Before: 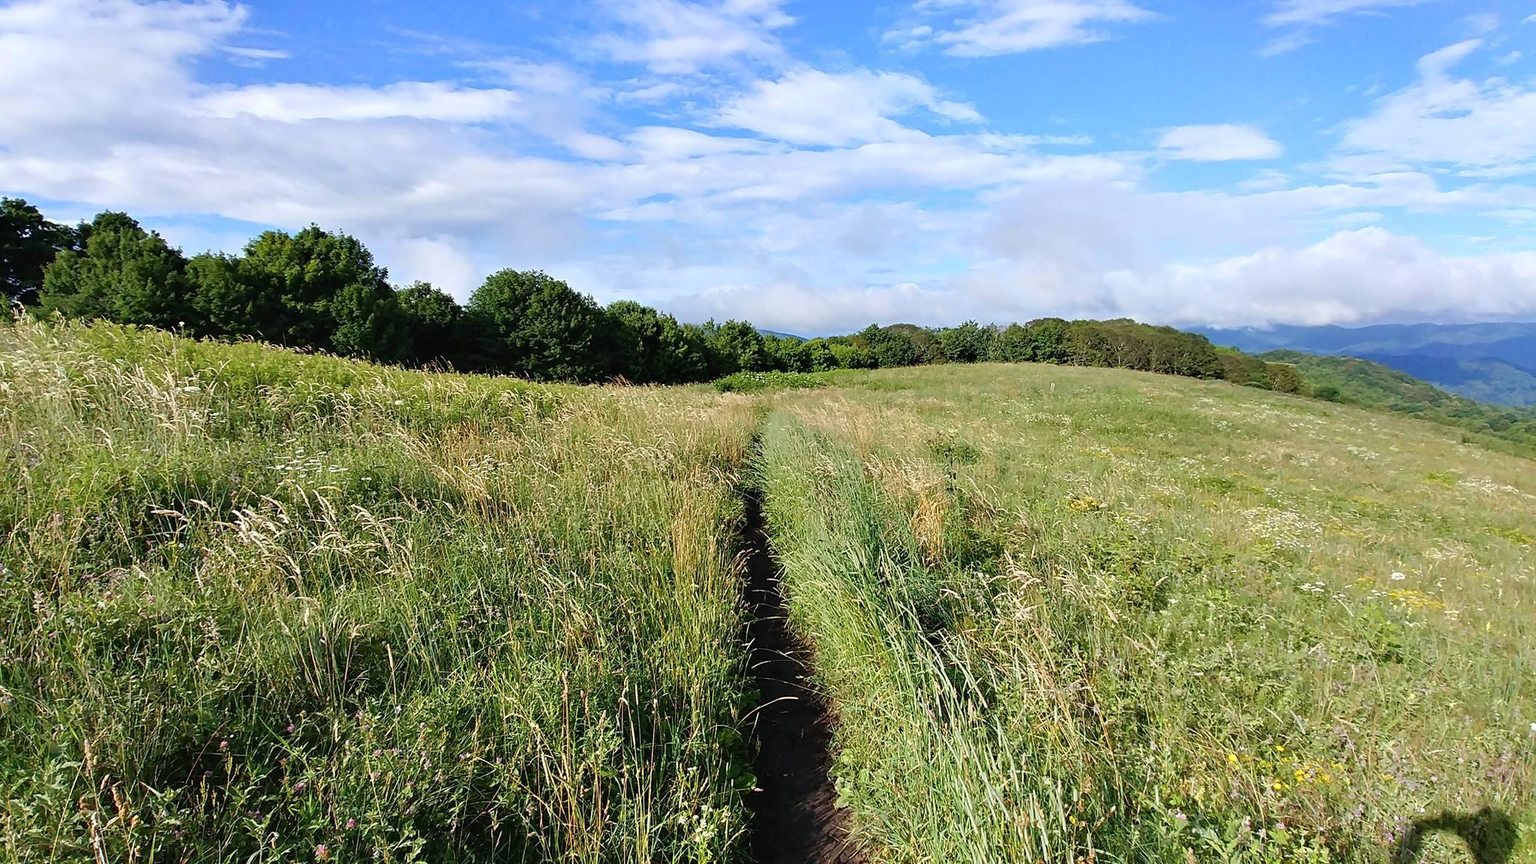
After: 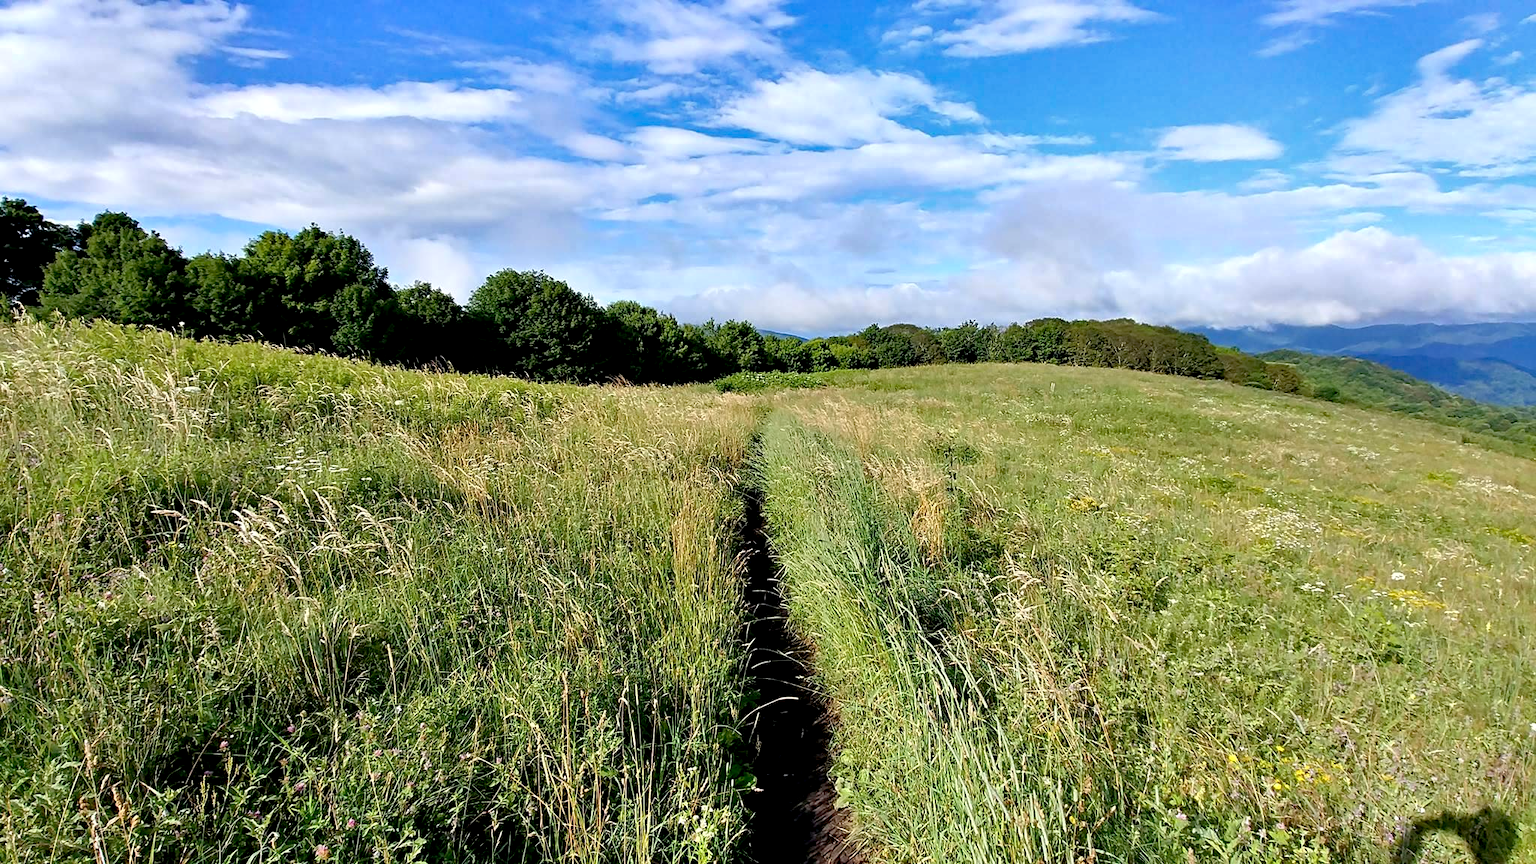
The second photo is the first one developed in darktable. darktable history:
shadows and highlights: white point adjustment 1.02, soften with gaussian
exposure: black level correction 0.009, exposure 0.112 EV, compensate exposure bias true, compensate highlight preservation false
haze removal: adaptive false
